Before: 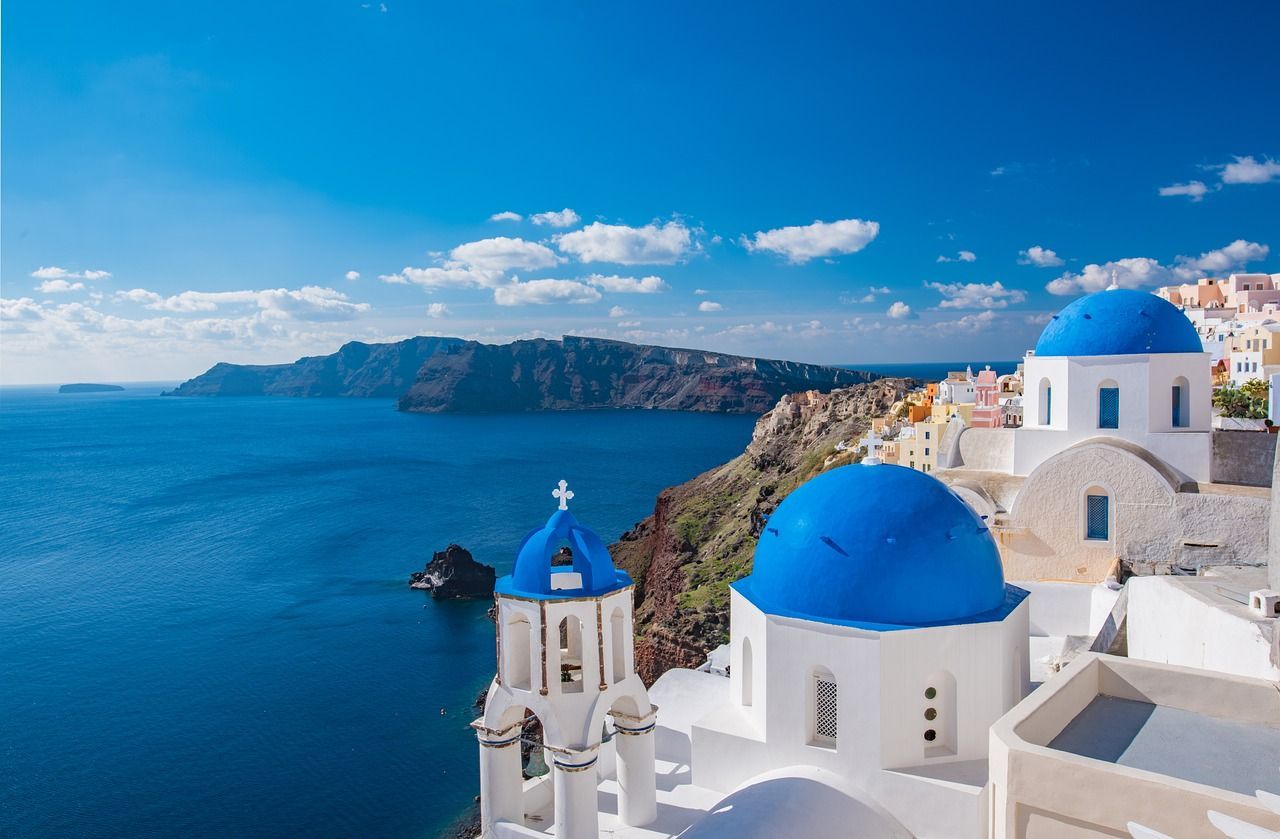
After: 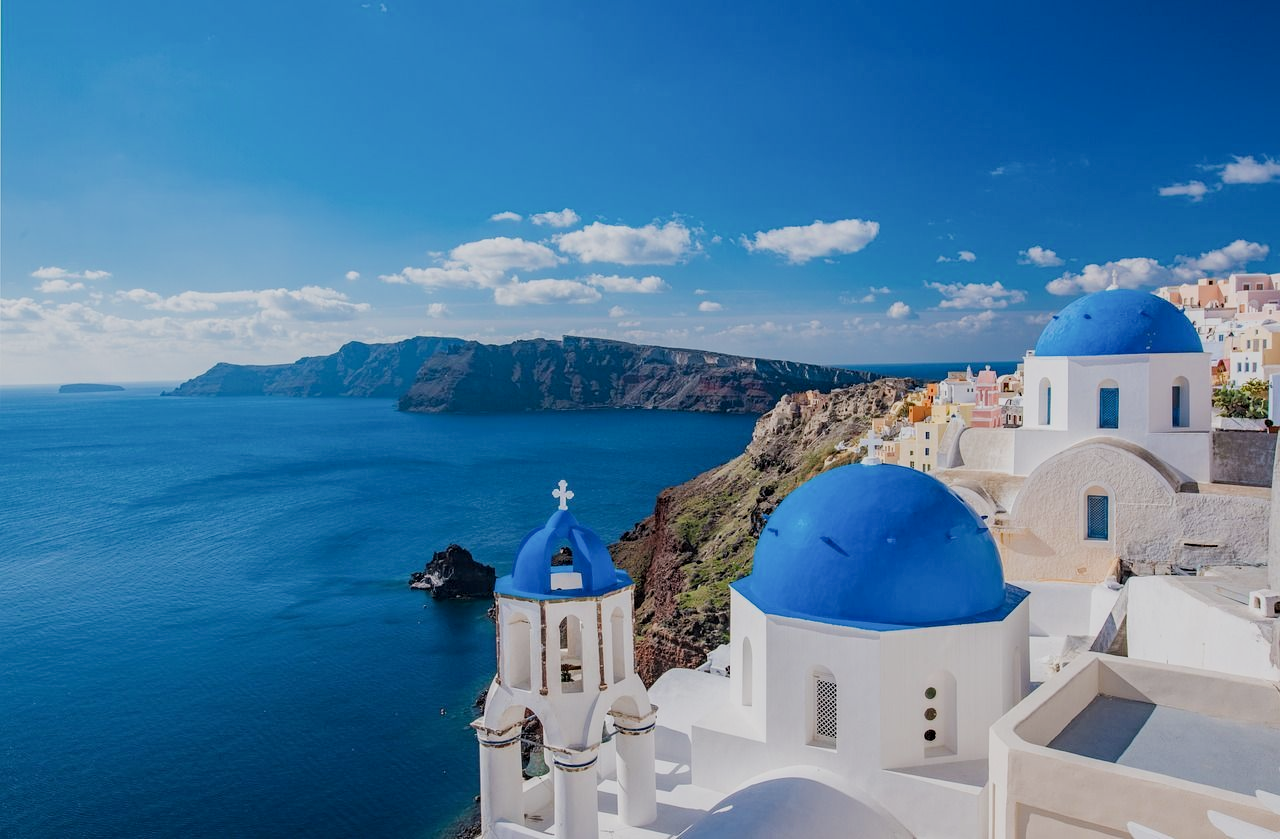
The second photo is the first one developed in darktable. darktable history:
local contrast: highlights 107%, shadows 100%, detail 120%, midtone range 0.2
filmic rgb: black relative exposure -7.65 EV, white relative exposure 4.56 EV, hardness 3.61, contrast in shadows safe
